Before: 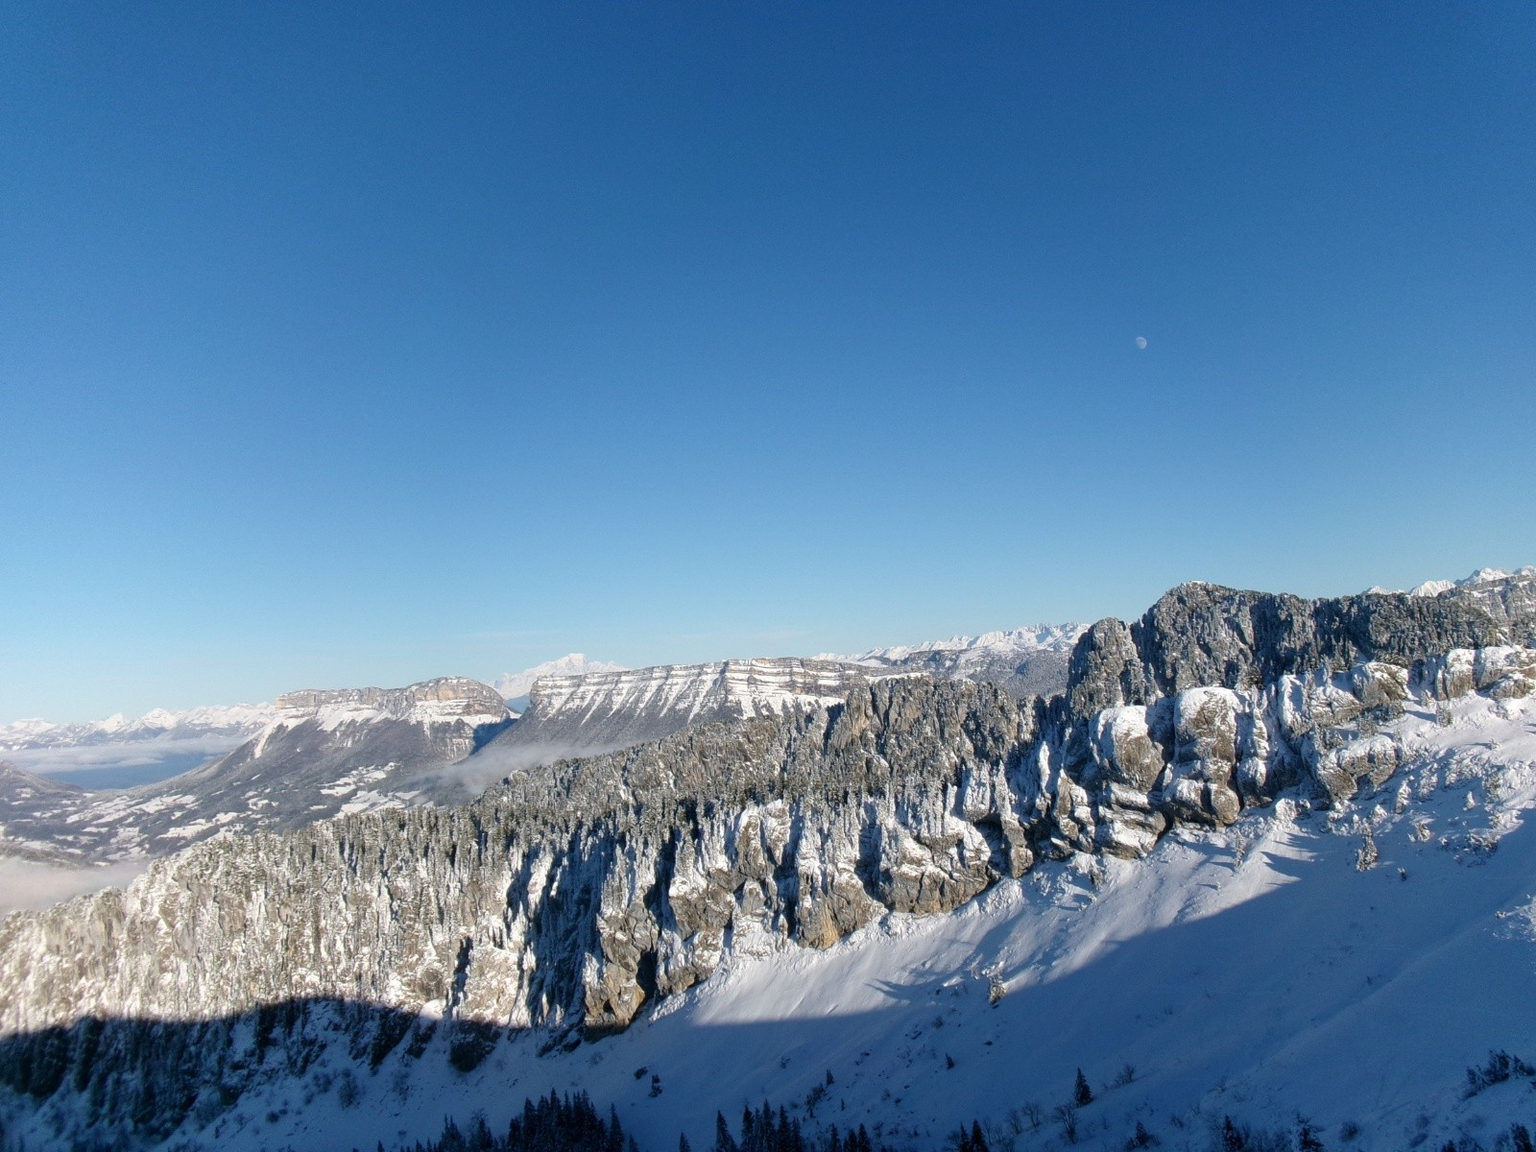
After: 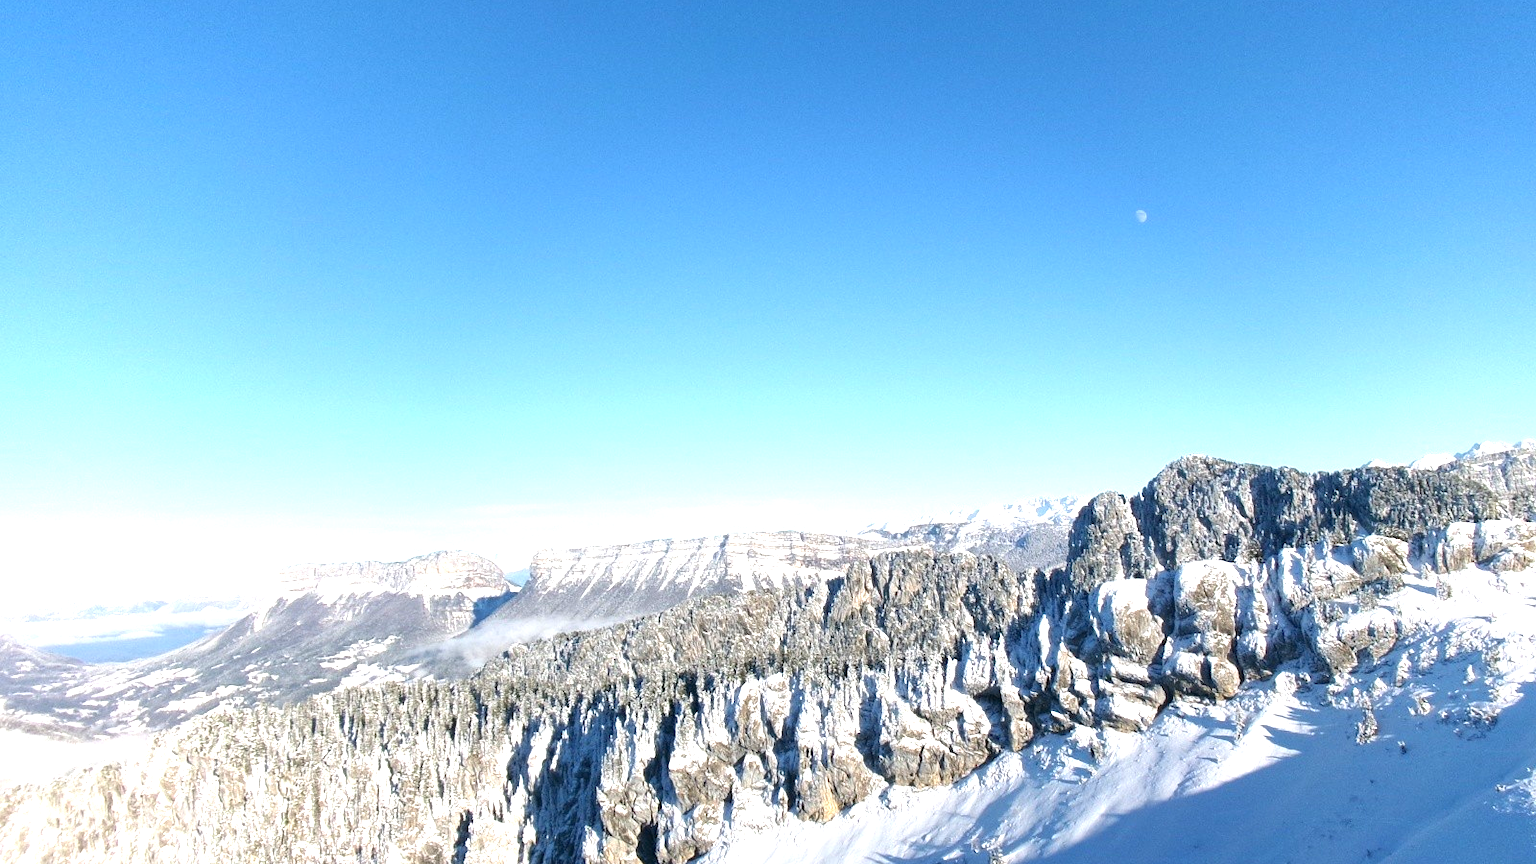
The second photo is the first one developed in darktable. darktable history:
exposure: black level correction 0, exposure 1.2 EV, compensate highlight preservation false
crop: top 11.027%, bottom 13.889%
